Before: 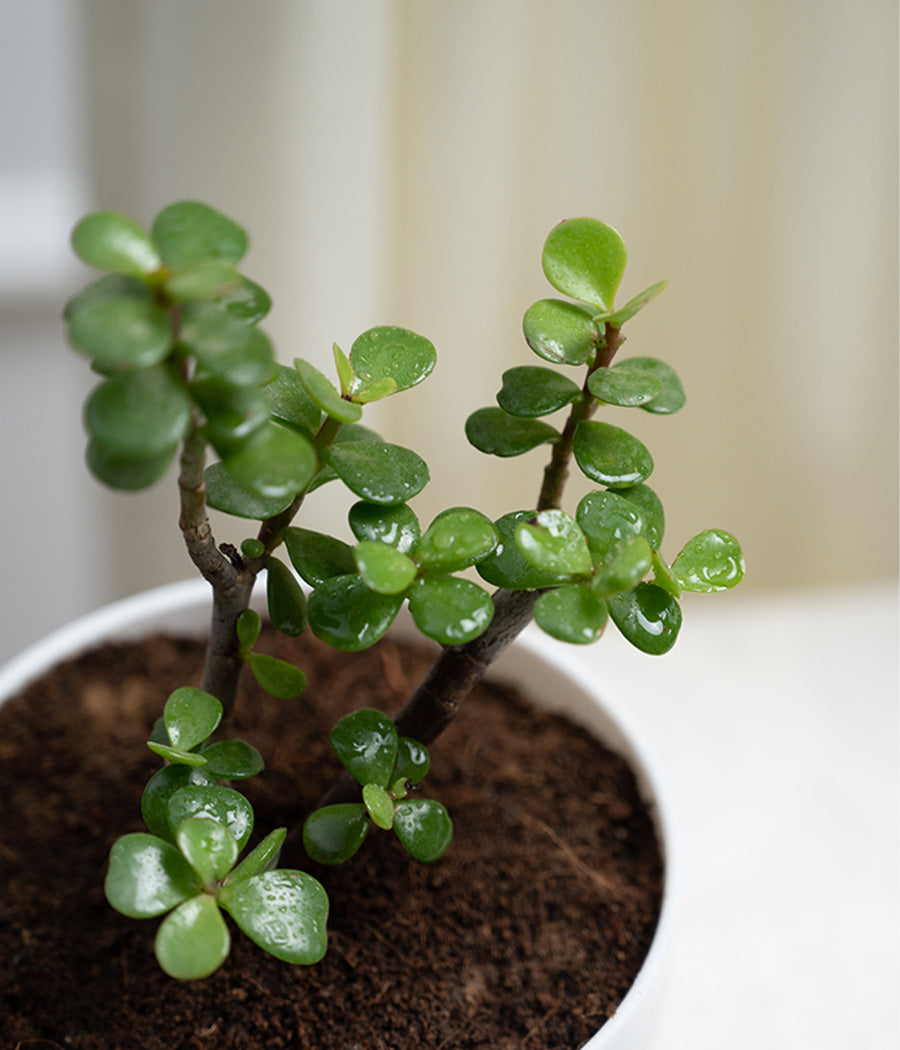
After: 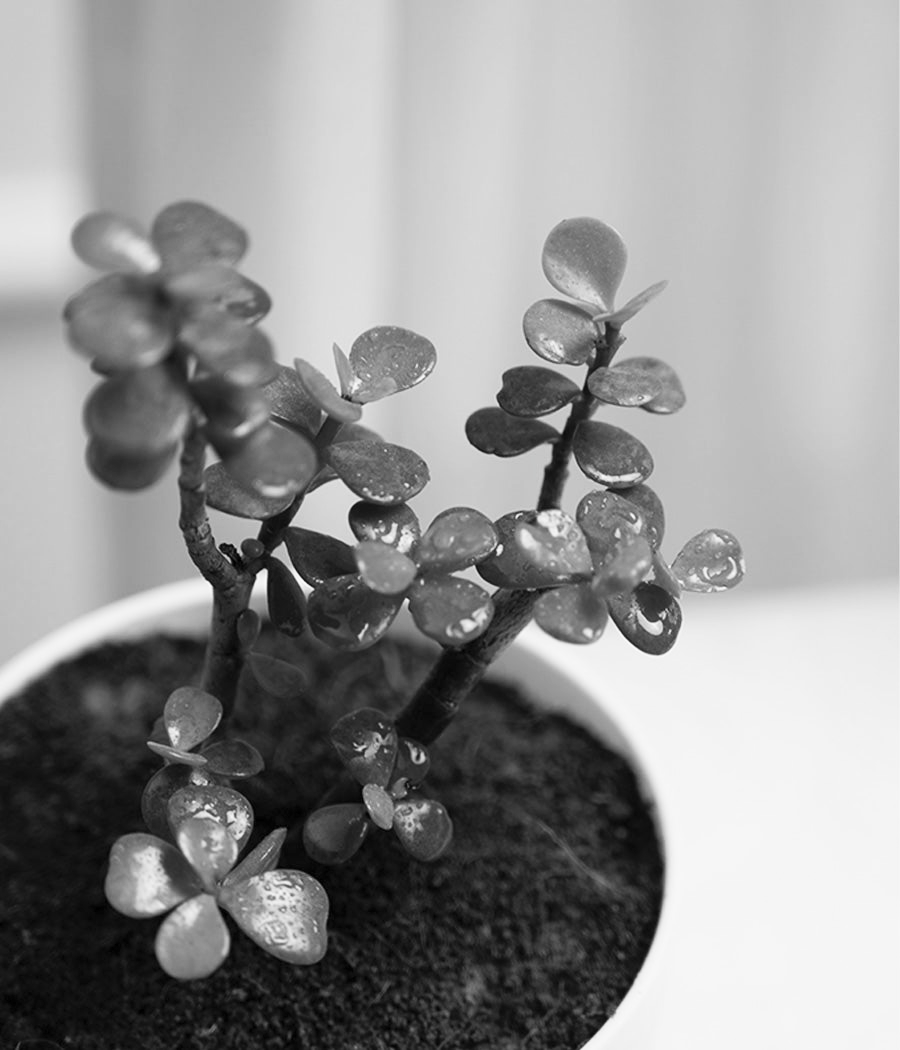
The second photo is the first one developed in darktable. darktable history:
contrast brightness saturation: contrast 0.2, brightness 0.2, saturation 0.8
color calibration: output gray [0.253, 0.26, 0.487, 0], gray › normalize channels true, illuminant same as pipeline (D50), adaptation XYZ, x 0.346, y 0.359, gamut compression 0
